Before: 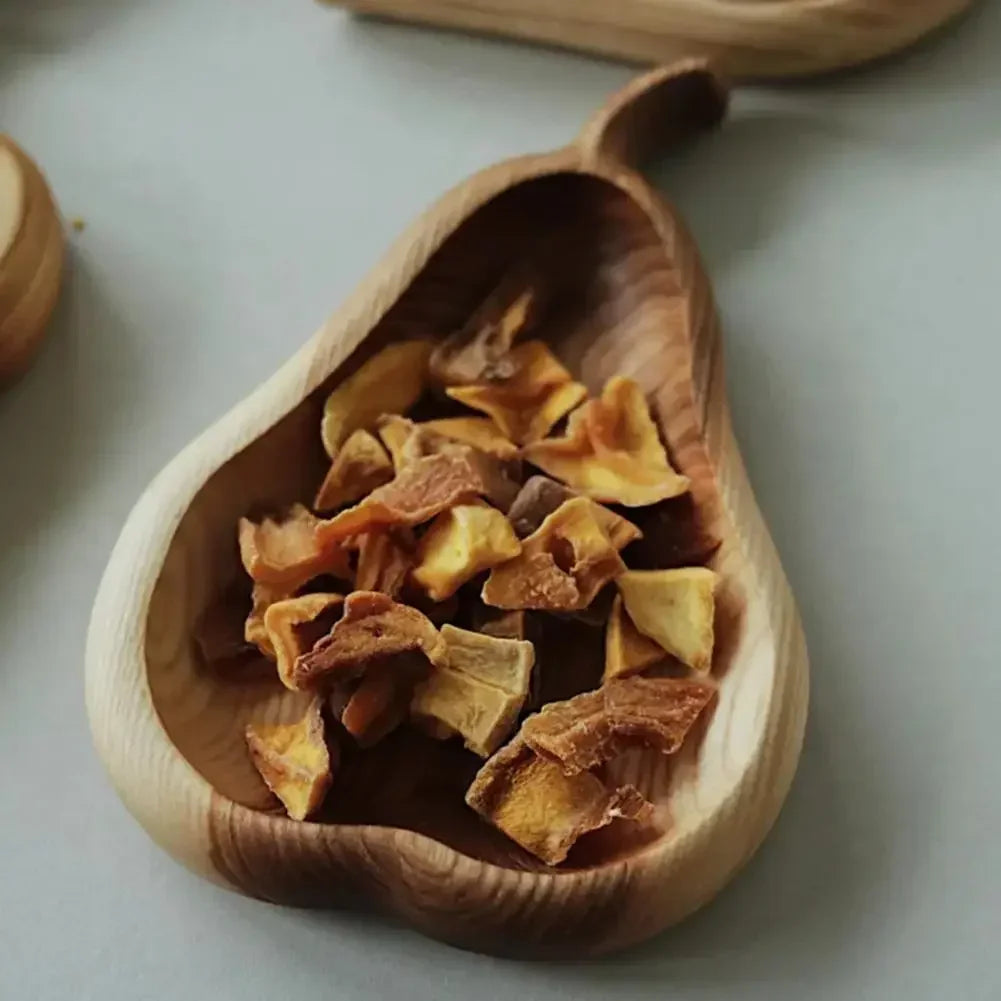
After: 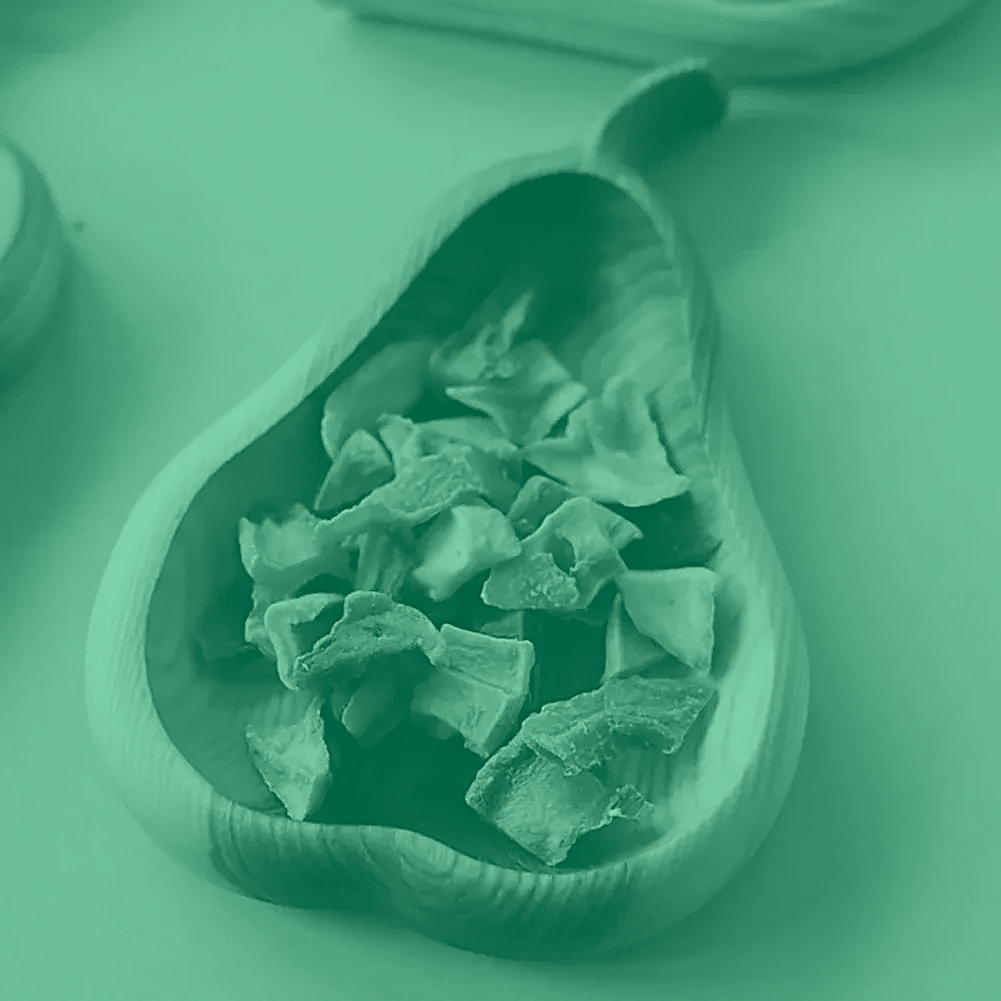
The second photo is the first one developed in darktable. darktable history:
colorize: hue 147.6°, saturation 65%, lightness 21.64%
sharpen: radius 1.4, amount 1.25, threshold 0.7
